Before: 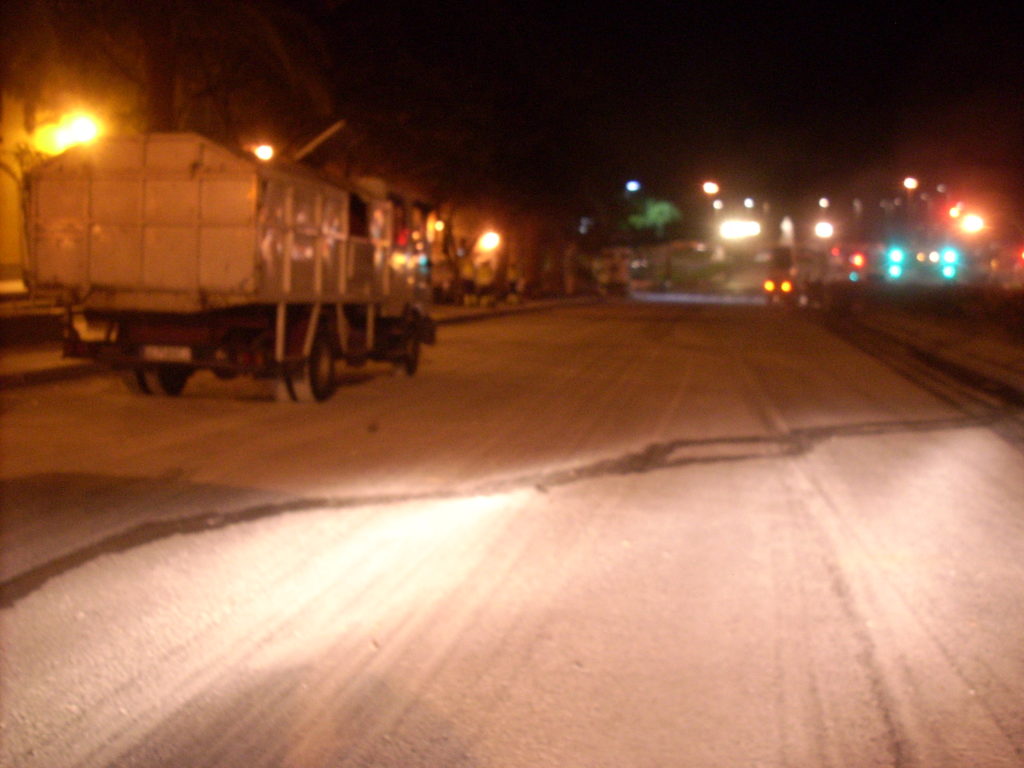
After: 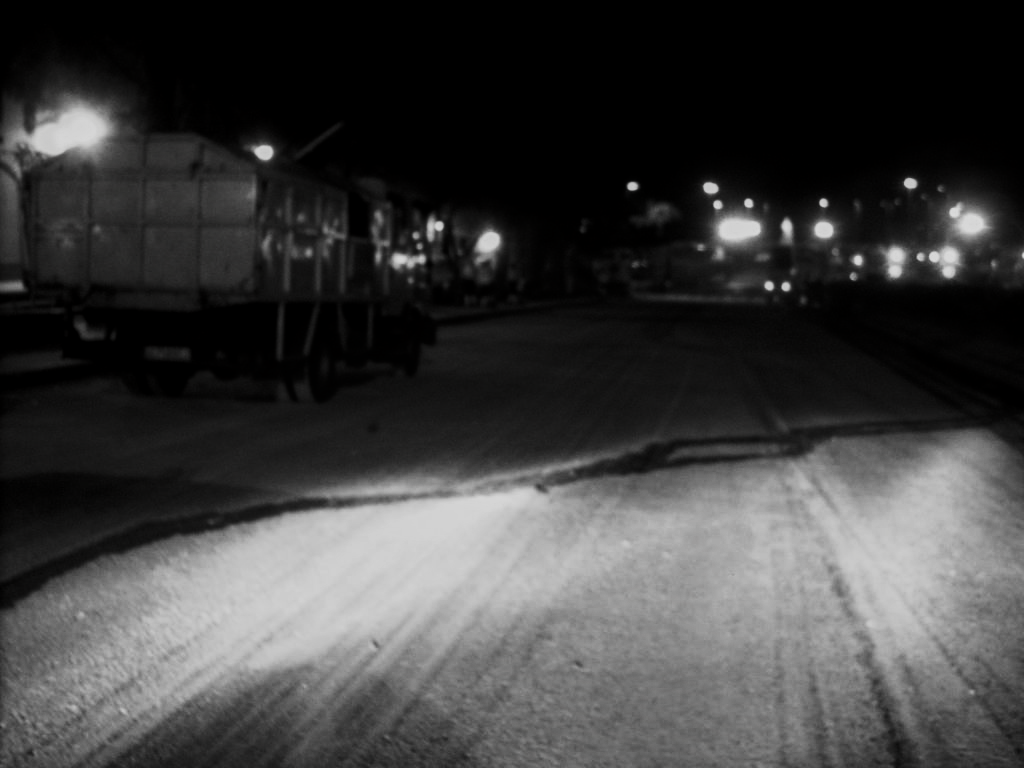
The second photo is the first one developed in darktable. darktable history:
haze removal: compatibility mode true, adaptive false
base curve: curves: ch0 [(0, 0) (0.088, 0.125) (0.176, 0.251) (0.354, 0.501) (0.613, 0.749) (1, 0.877)], preserve colors none
contrast brightness saturation: contrast 0.019, brightness -0.997, saturation -0.996
local contrast: on, module defaults
